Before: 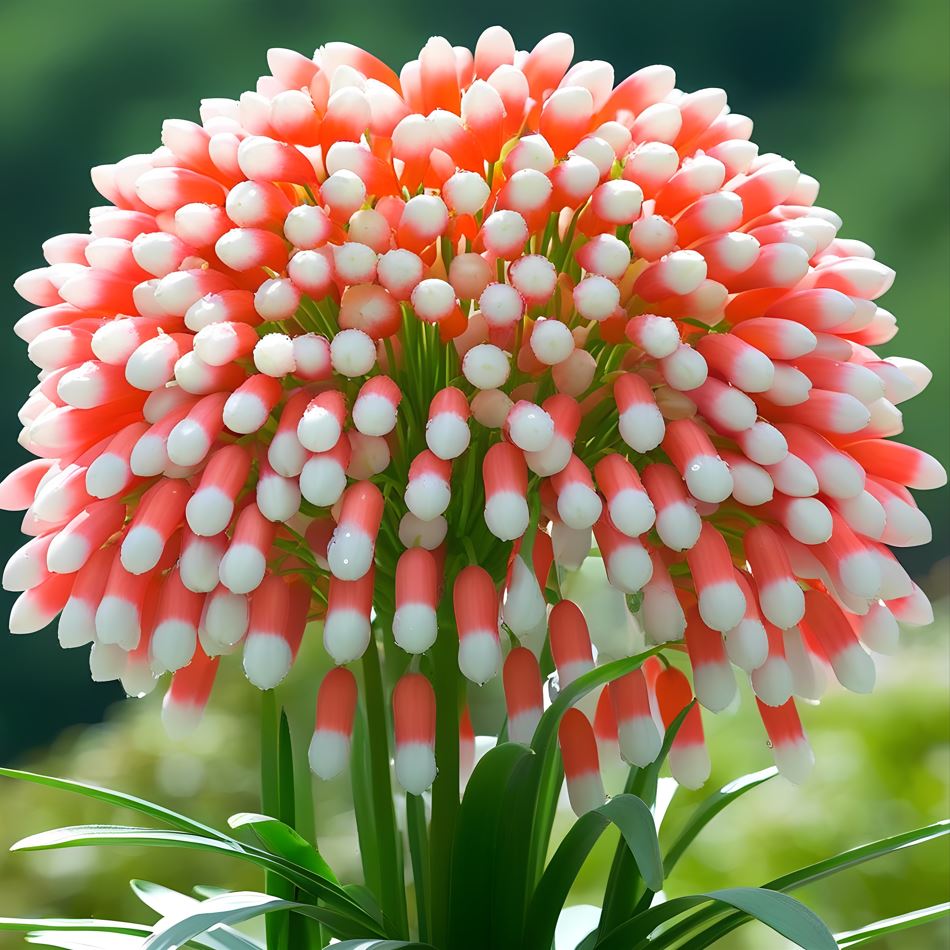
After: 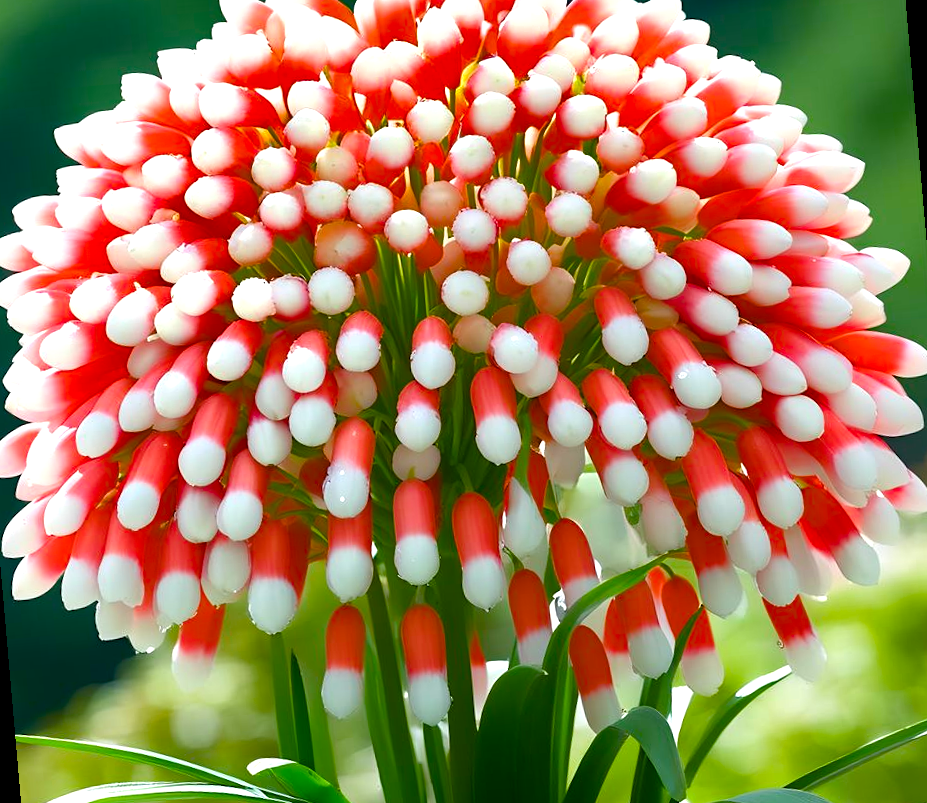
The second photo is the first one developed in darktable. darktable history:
rotate and perspective: rotation -5°, crop left 0.05, crop right 0.952, crop top 0.11, crop bottom 0.89
shadows and highlights: shadows 5, soften with gaussian
color balance rgb: perceptual saturation grading › mid-tones 6.33%, perceptual saturation grading › shadows 72.44%, perceptual brilliance grading › highlights 11.59%, contrast 5.05%
